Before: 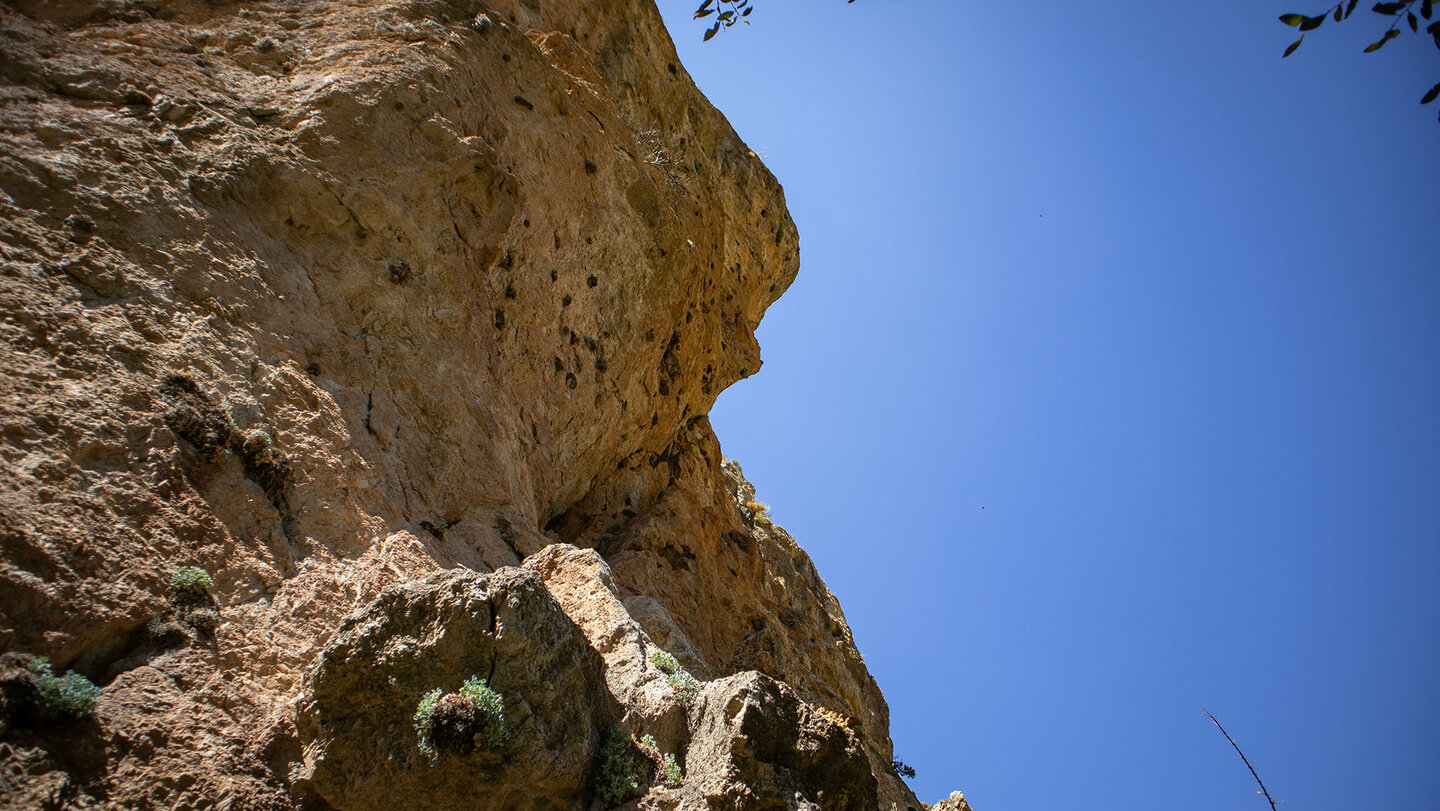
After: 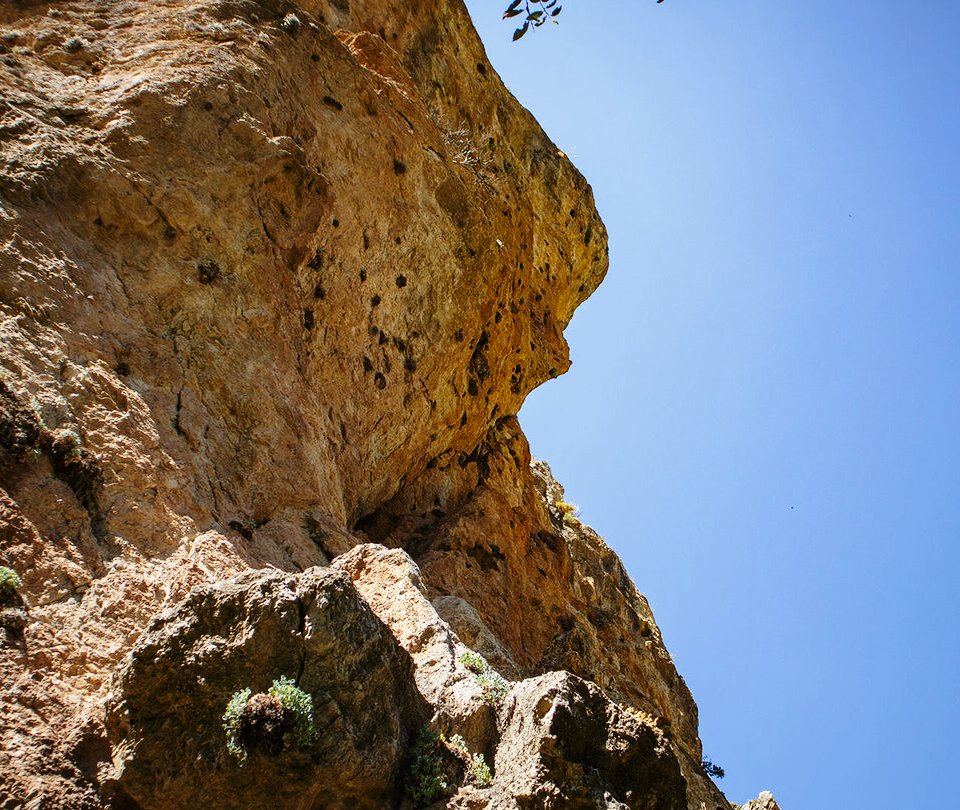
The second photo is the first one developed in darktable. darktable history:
base curve: curves: ch0 [(0, 0) (0.028, 0.03) (0.121, 0.232) (0.46, 0.748) (0.859, 0.968) (1, 1)], preserve colors none
exposure: exposure -0.303 EV, compensate highlight preservation false
crop and rotate: left 13.329%, right 19.985%
